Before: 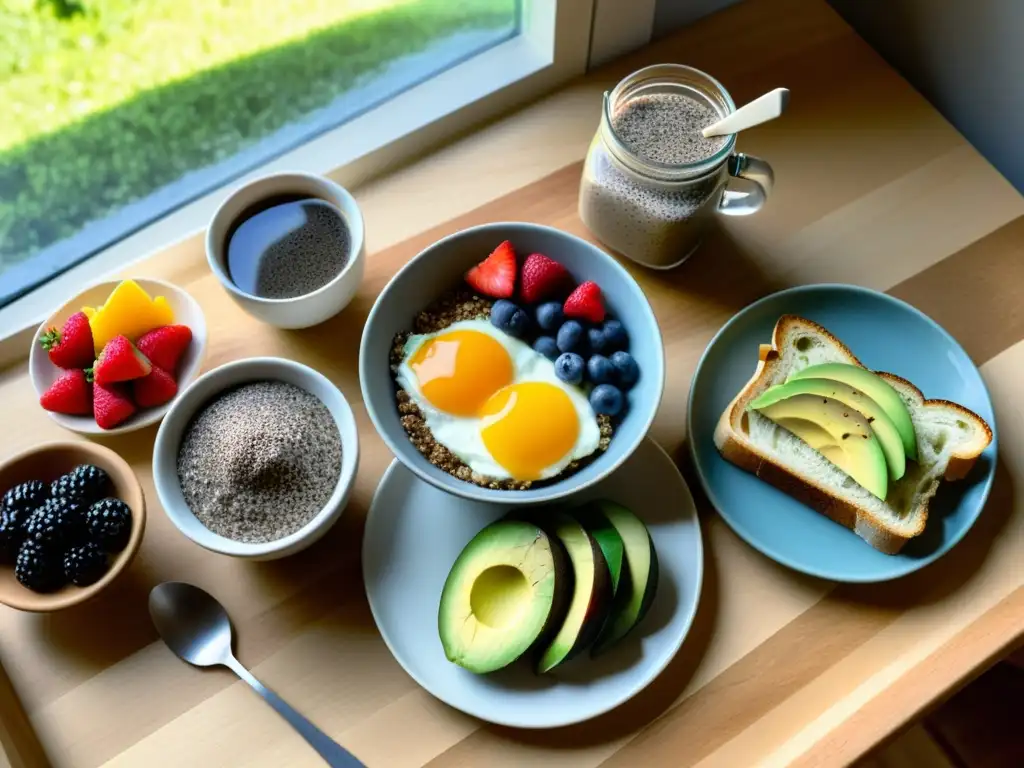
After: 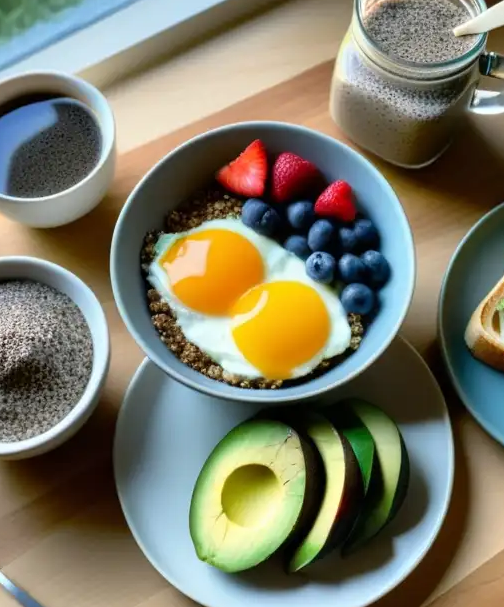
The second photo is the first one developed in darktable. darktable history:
crop and rotate: angle 0.011°, left 24.343%, top 13.25%, right 26.386%, bottom 7.691%
